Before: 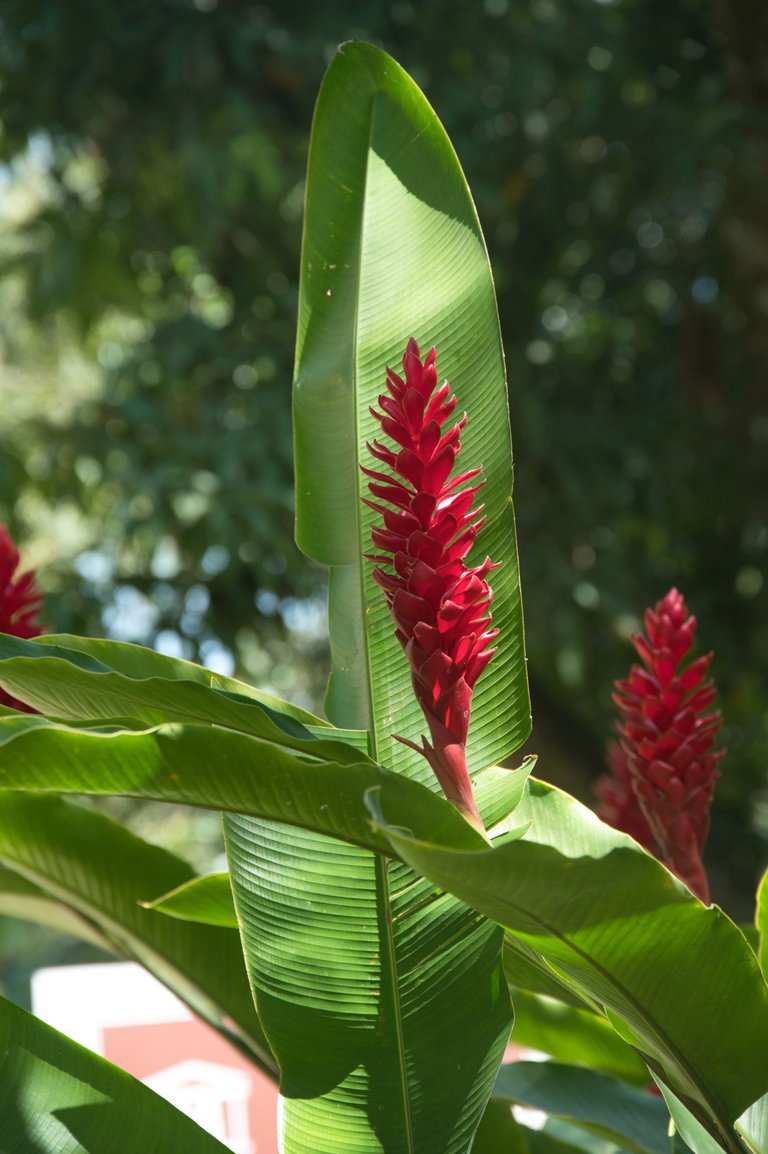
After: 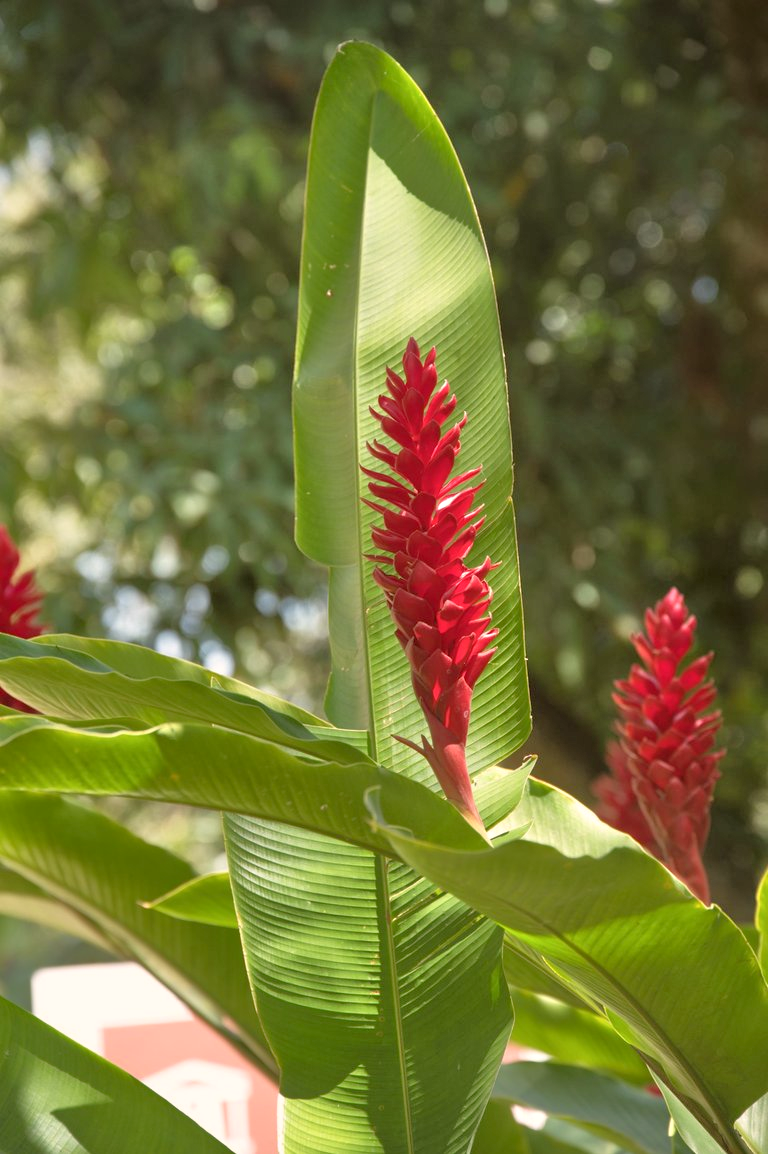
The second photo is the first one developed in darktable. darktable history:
color correction: highlights a* 6.5, highlights b* 7.83, shadows a* 5.98, shadows b* 7.24, saturation 0.899
tone equalizer: -7 EV 0.157 EV, -6 EV 0.622 EV, -5 EV 1.13 EV, -4 EV 1.31 EV, -3 EV 1.15 EV, -2 EV 0.6 EV, -1 EV 0.156 EV
